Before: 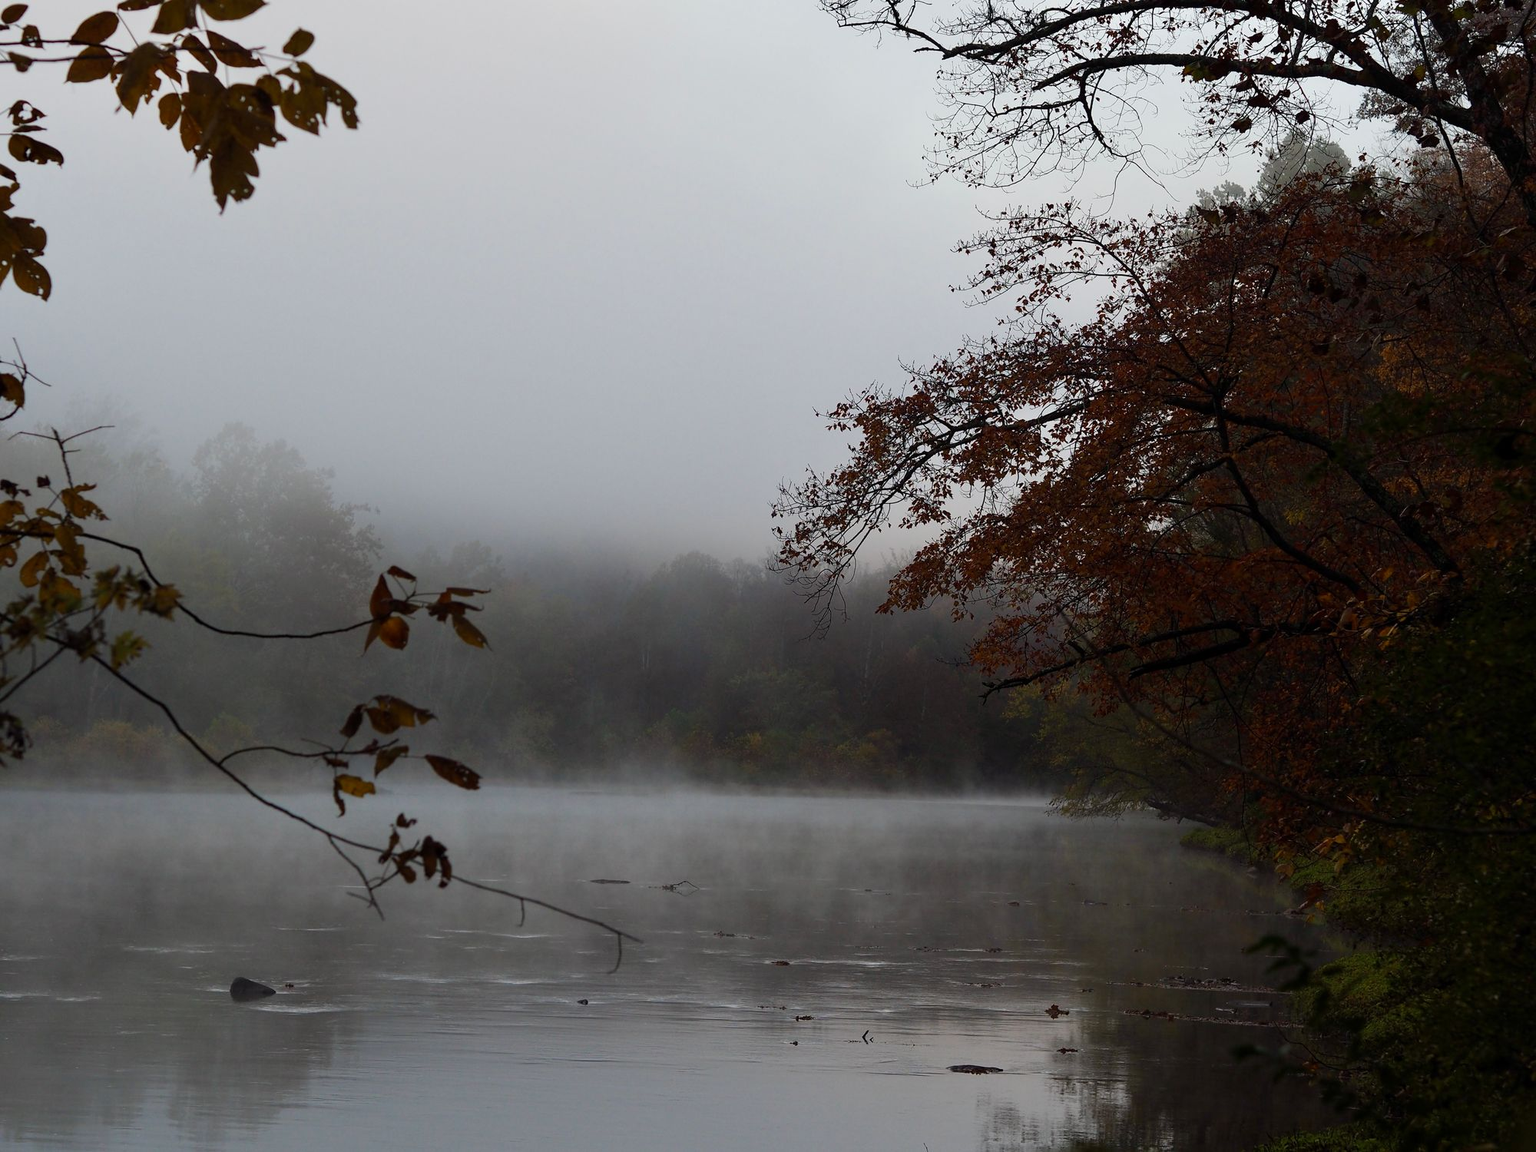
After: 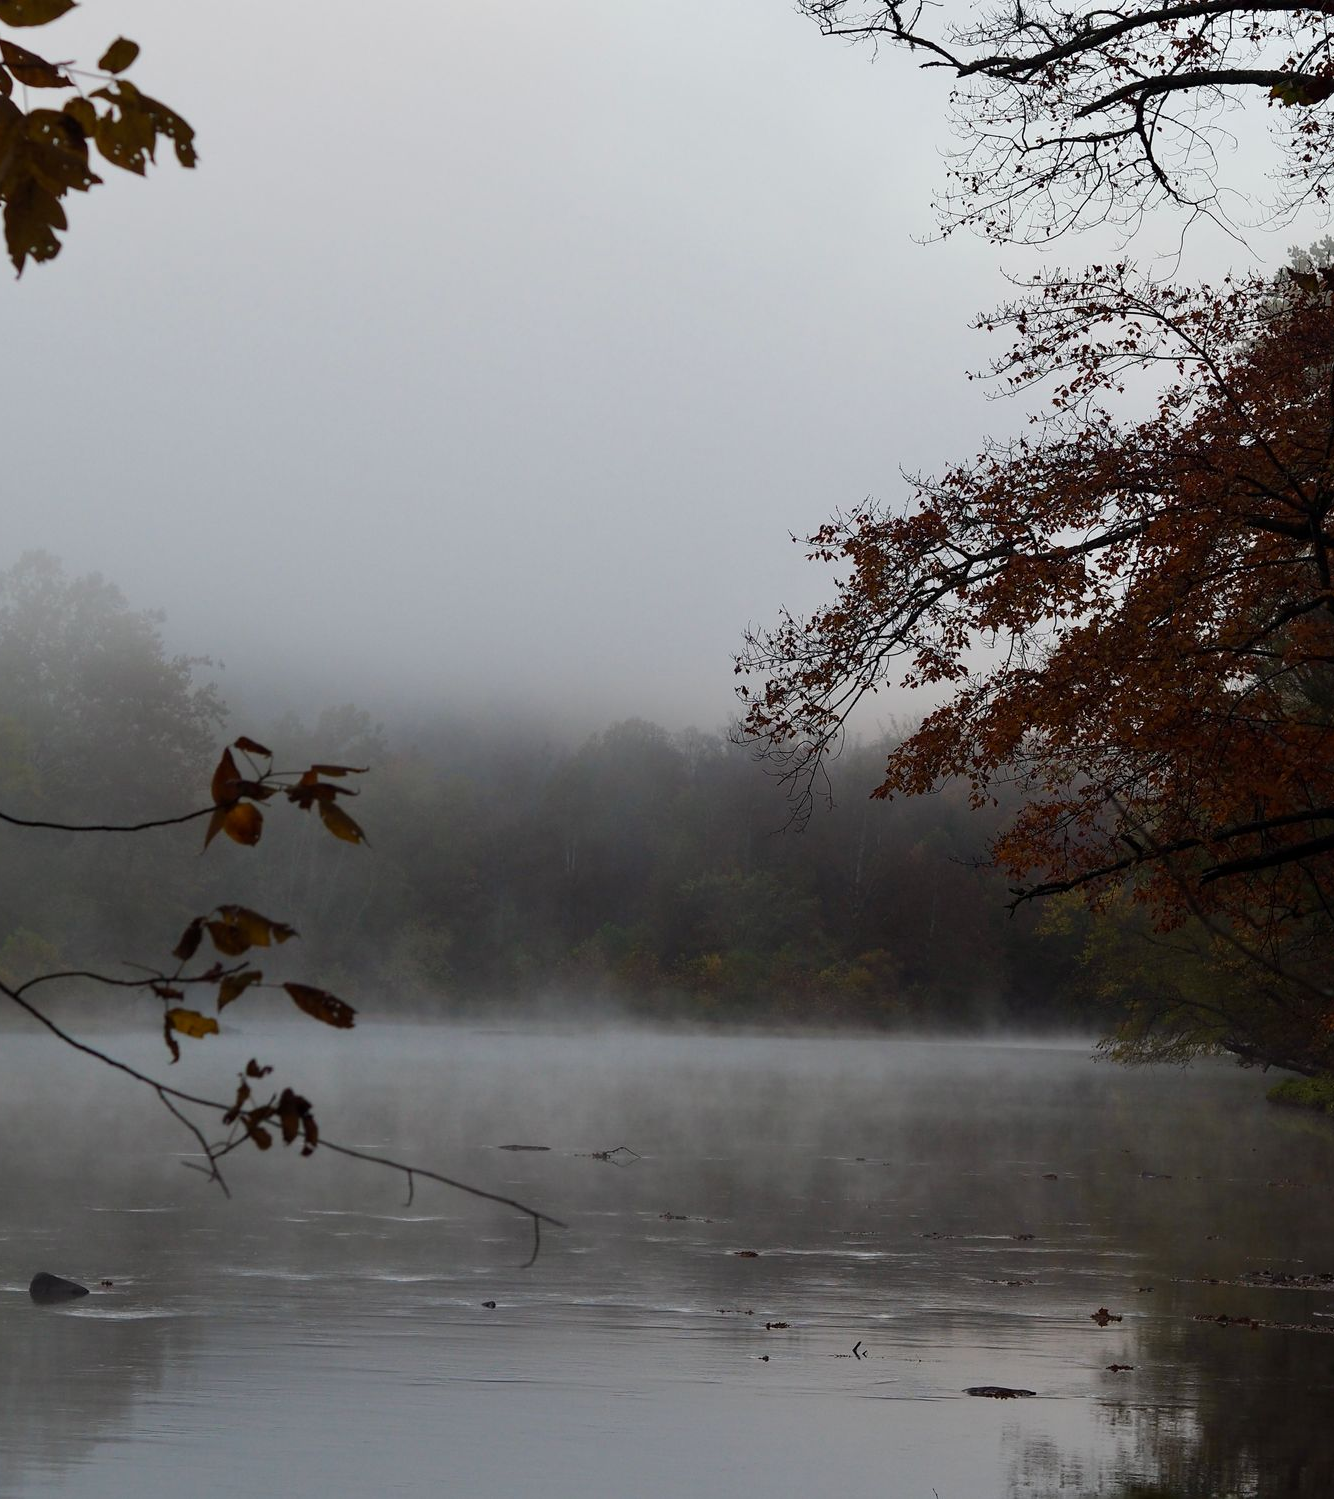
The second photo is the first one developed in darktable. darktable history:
crop and rotate: left 13.518%, right 19.746%
